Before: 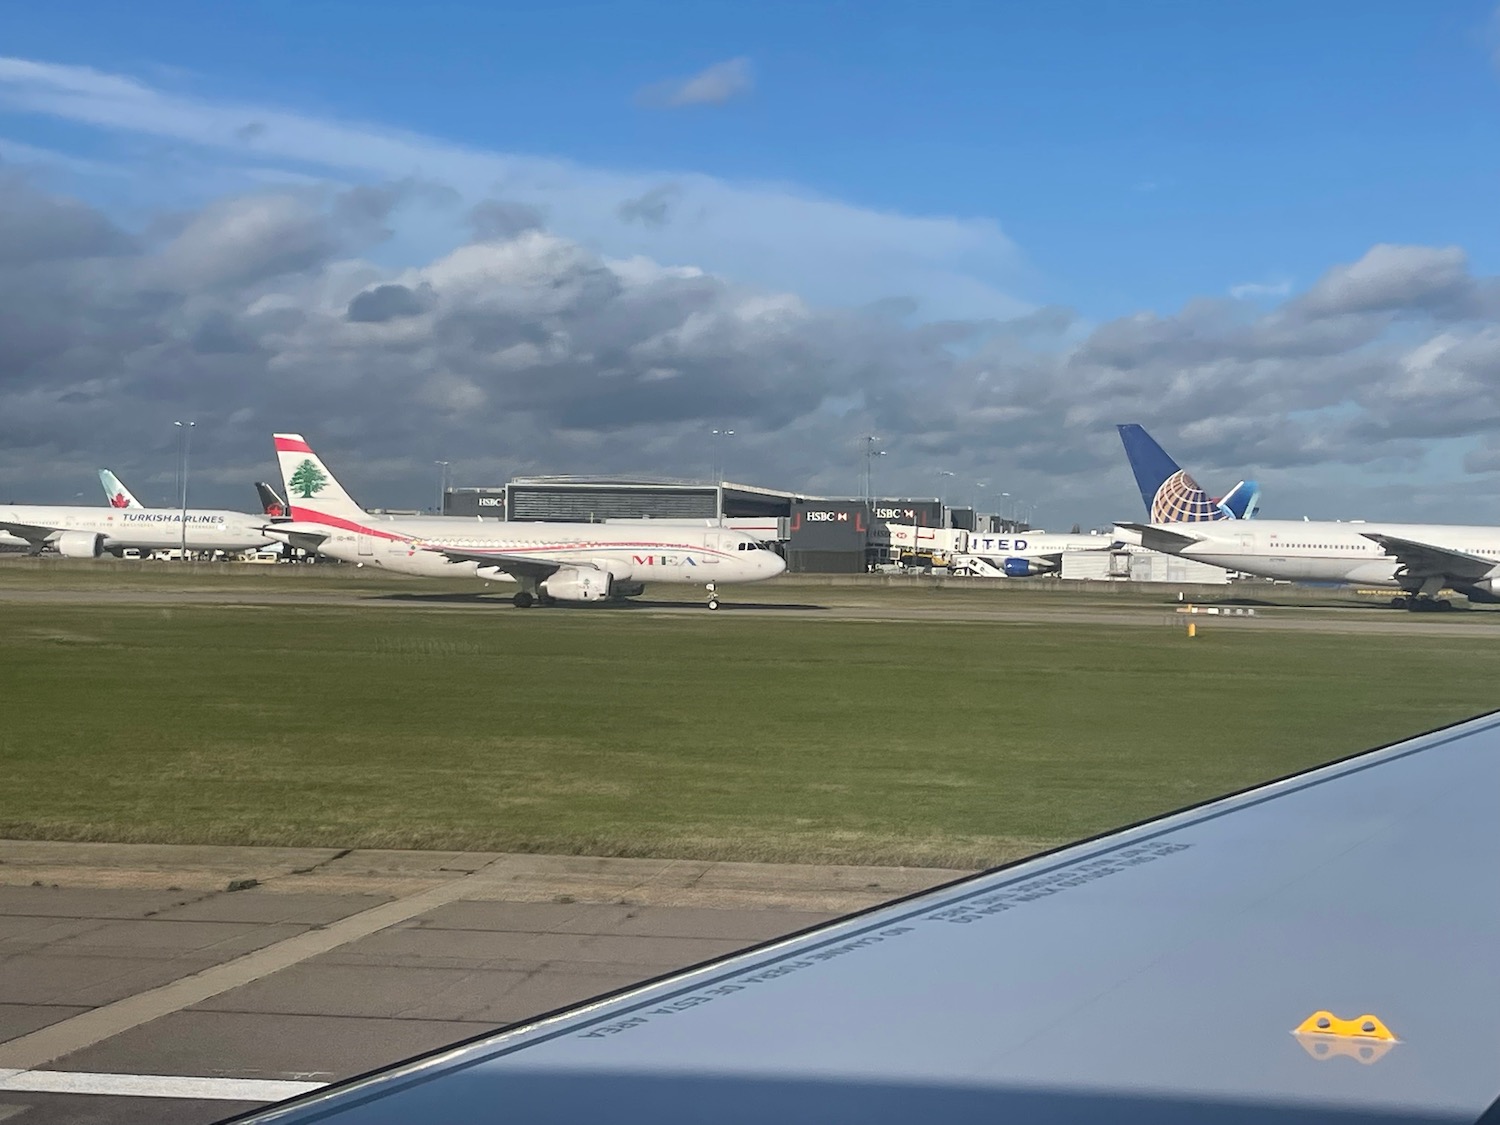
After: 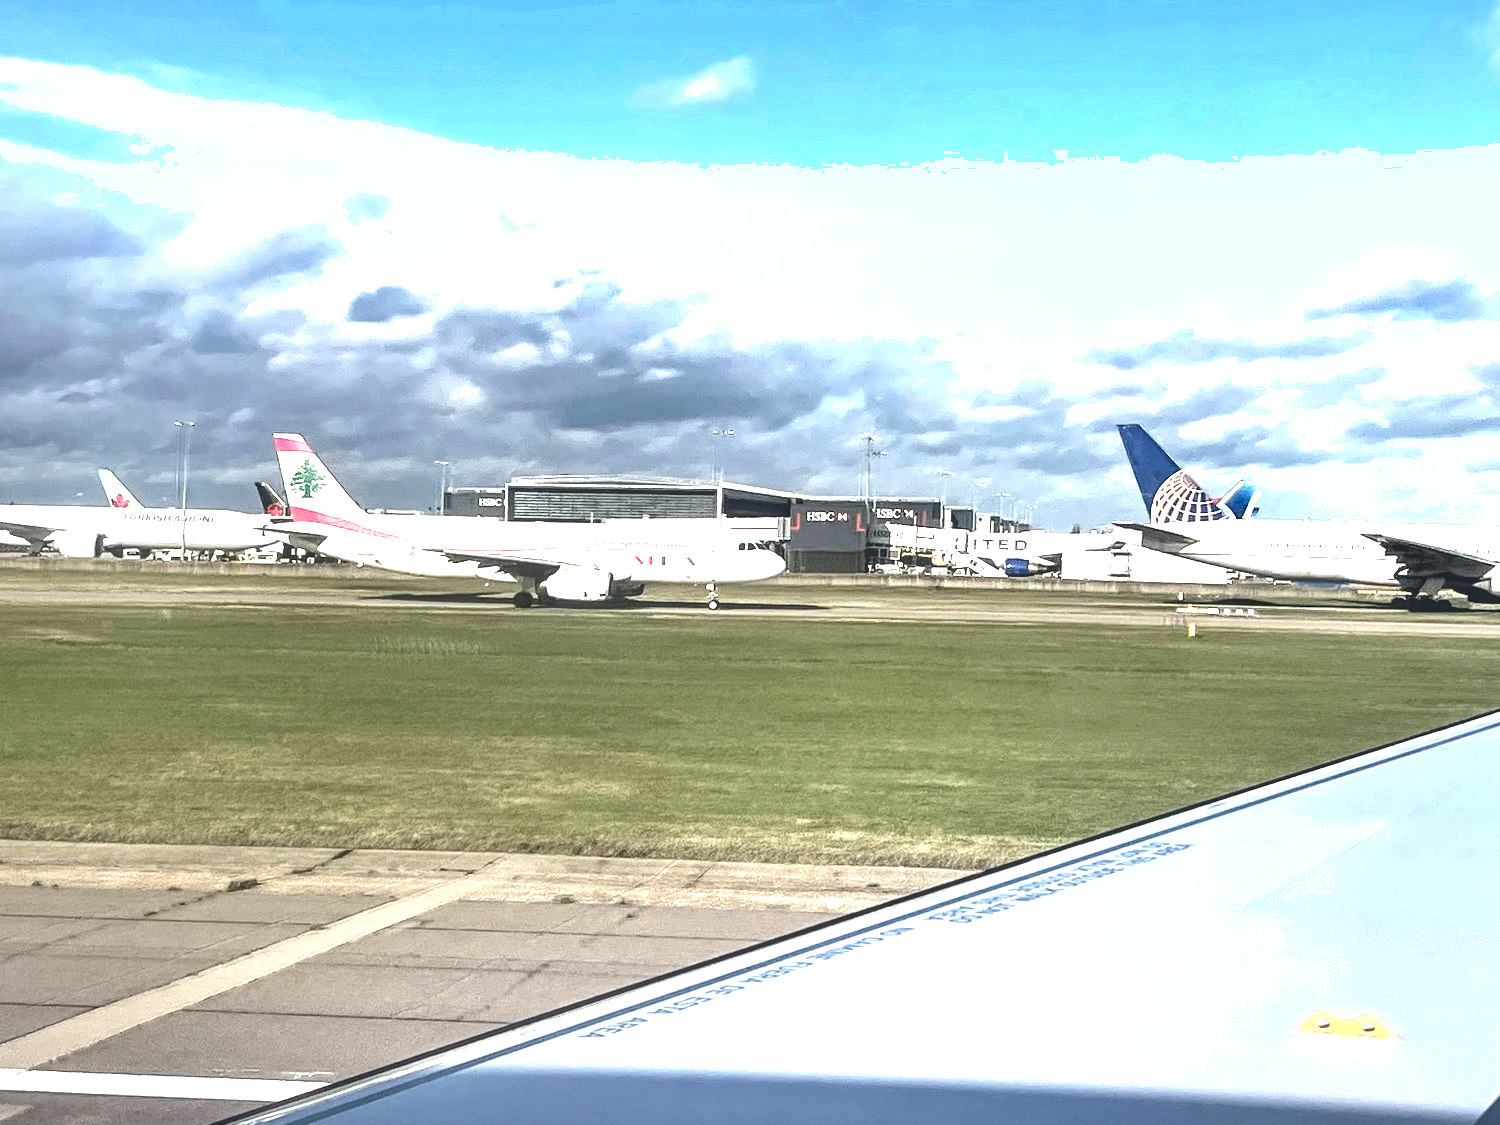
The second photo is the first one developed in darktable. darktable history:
contrast equalizer: octaves 7, y [[0.6 ×6], [0.55 ×6], [0 ×6], [0 ×6], [0 ×6]], mix -0.35
exposure: black level correction 0, exposure 1.74 EV, compensate exposure bias true, compensate highlight preservation false
color correction: highlights b* -0.008, saturation 0.773
local contrast: detail 130%
shadows and highlights: soften with gaussian
